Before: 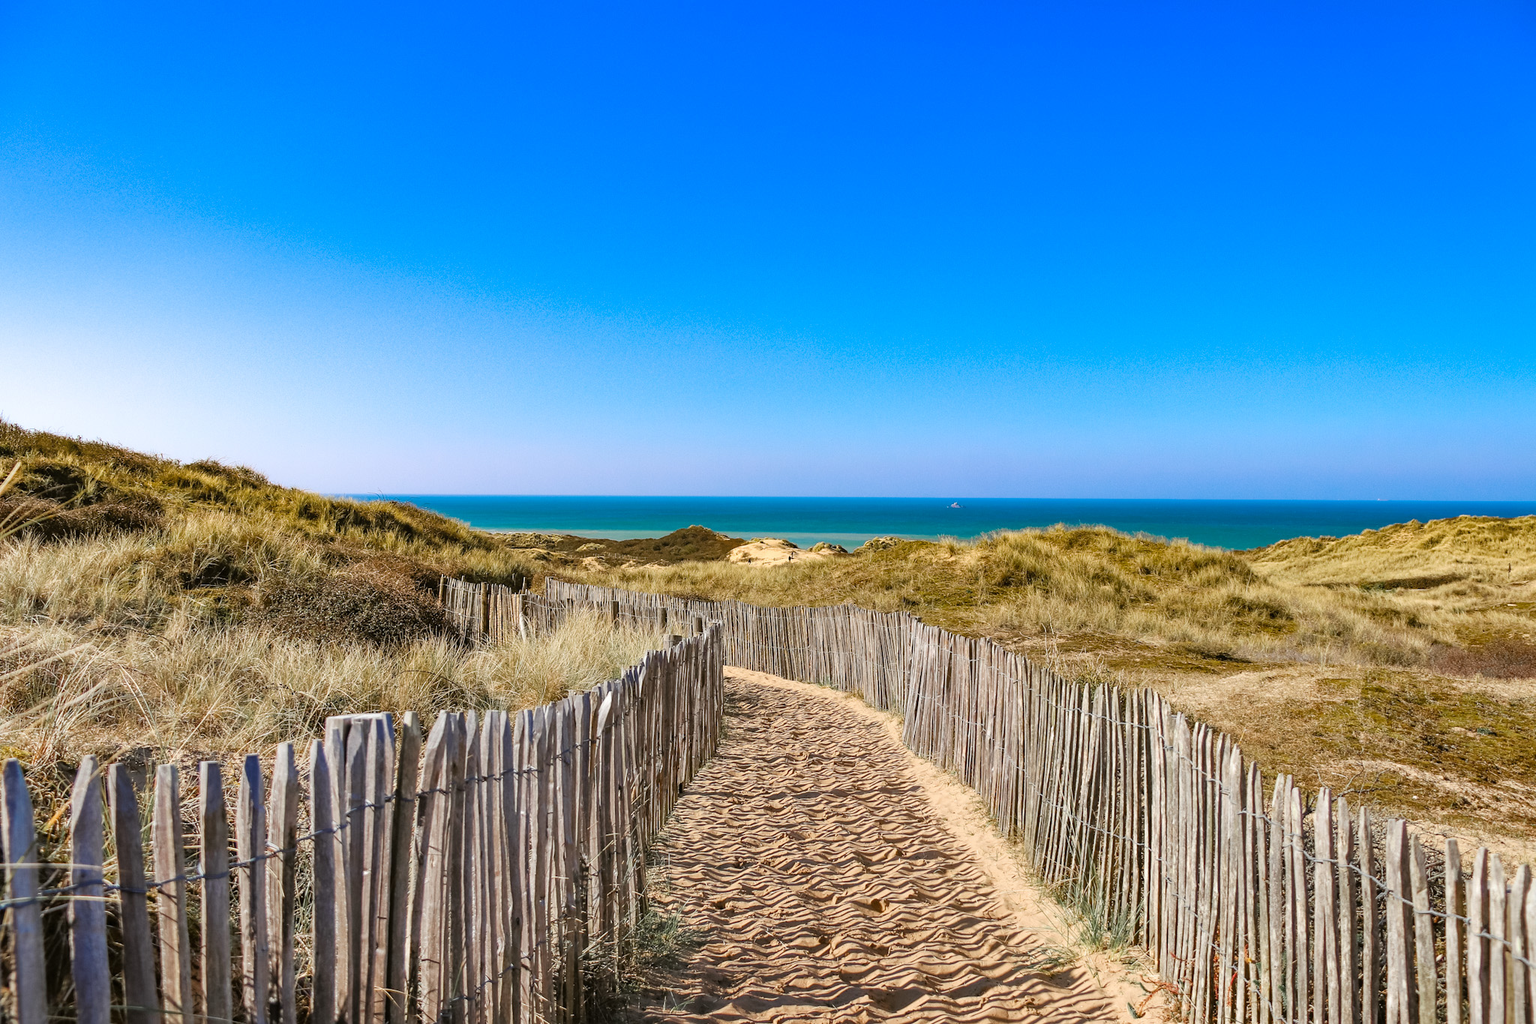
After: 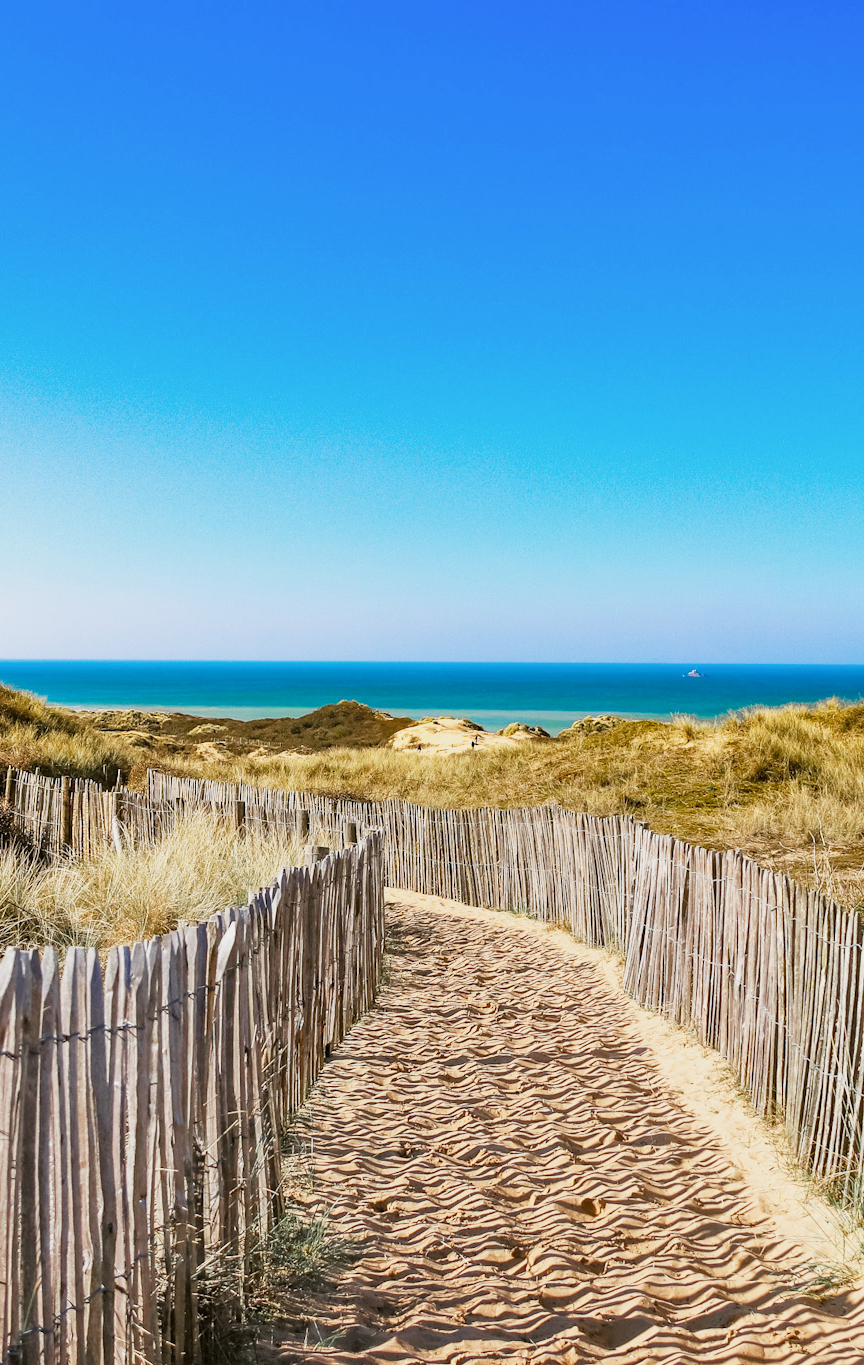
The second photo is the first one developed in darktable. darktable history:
exposure: black level correction 0.001, exposure -0.122 EV, compensate exposure bias true, compensate highlight preservation false
crop: left 28.338%, right 29.309%
base curve: curves: ch0 [(0, 0) (0.088, 0.125) (0.176, 0.251) (0.354, 0.501) (0.613, 0.749) (1, 0.877)], preserve colors none
